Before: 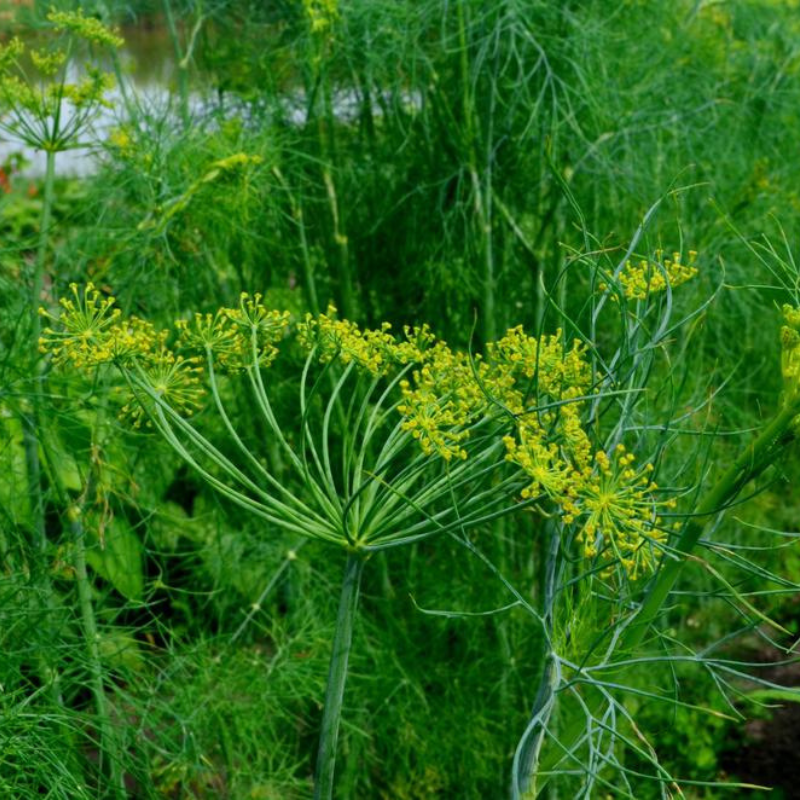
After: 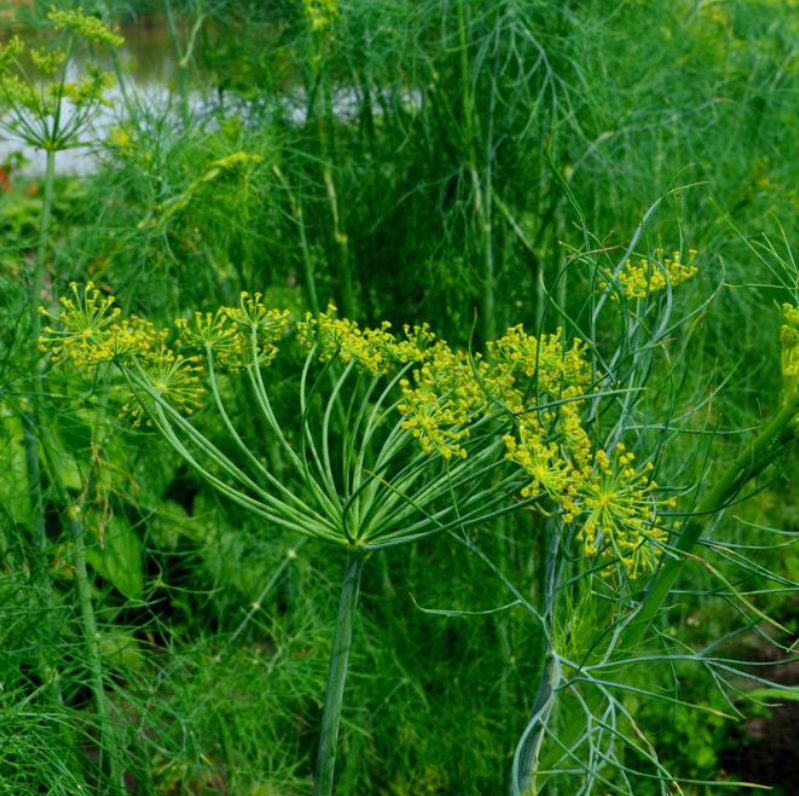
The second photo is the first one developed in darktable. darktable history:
crop: top 0.208%, bottom 0.199%
